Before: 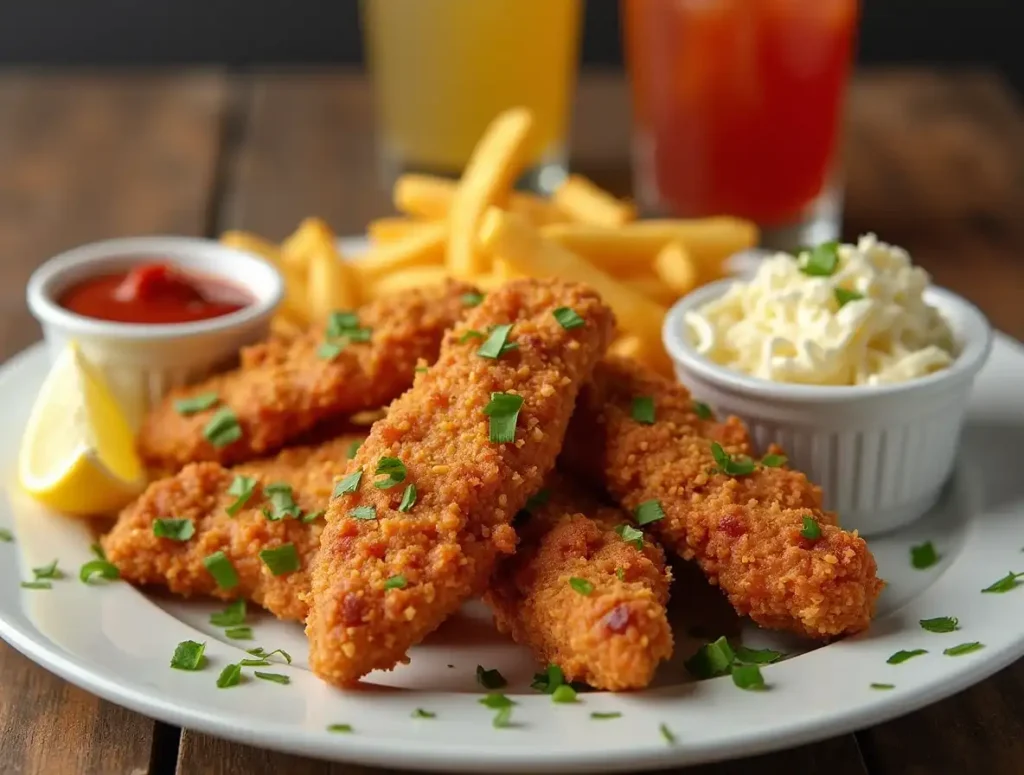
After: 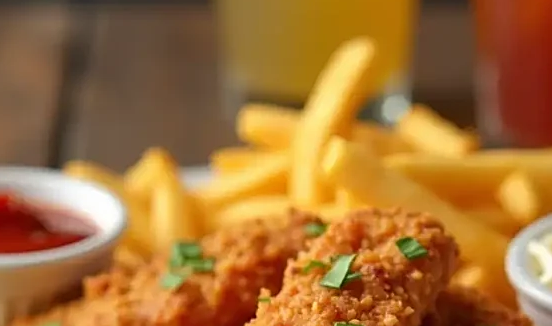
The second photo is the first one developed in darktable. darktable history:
crop: left 15.333%, top 9.144%, right 30.756%, bottom 48.745%
sharpen: on, module defaults
